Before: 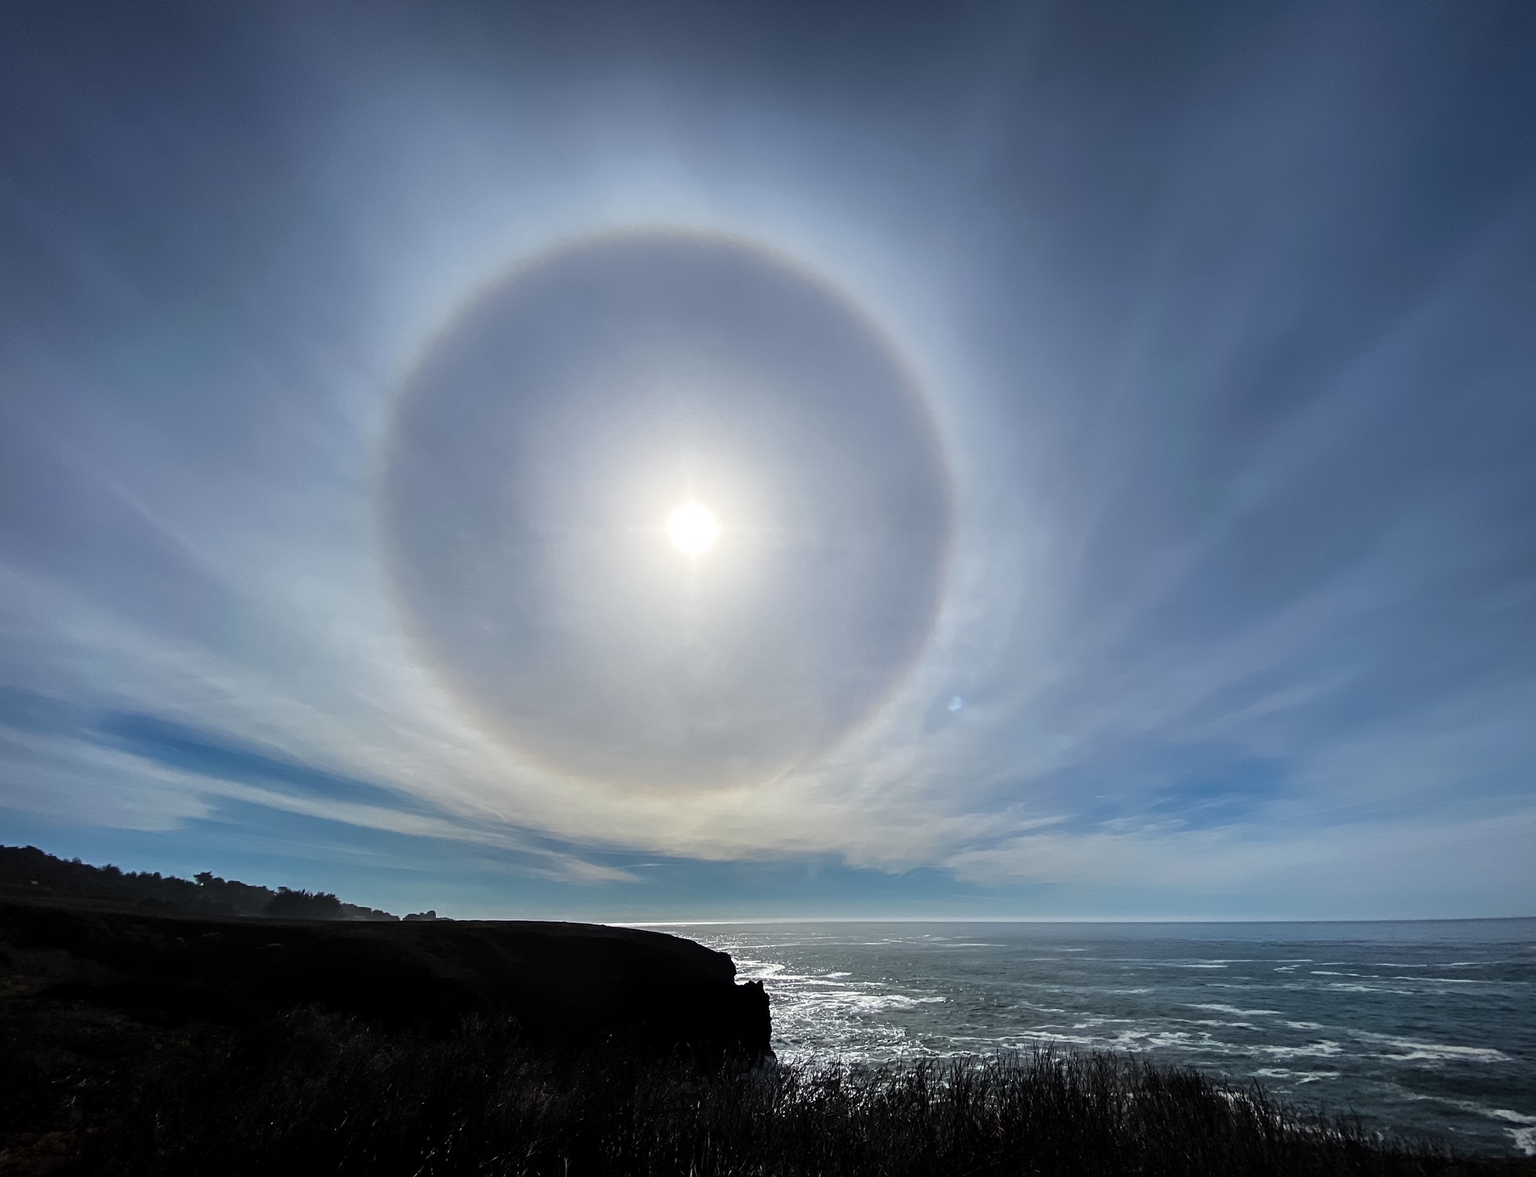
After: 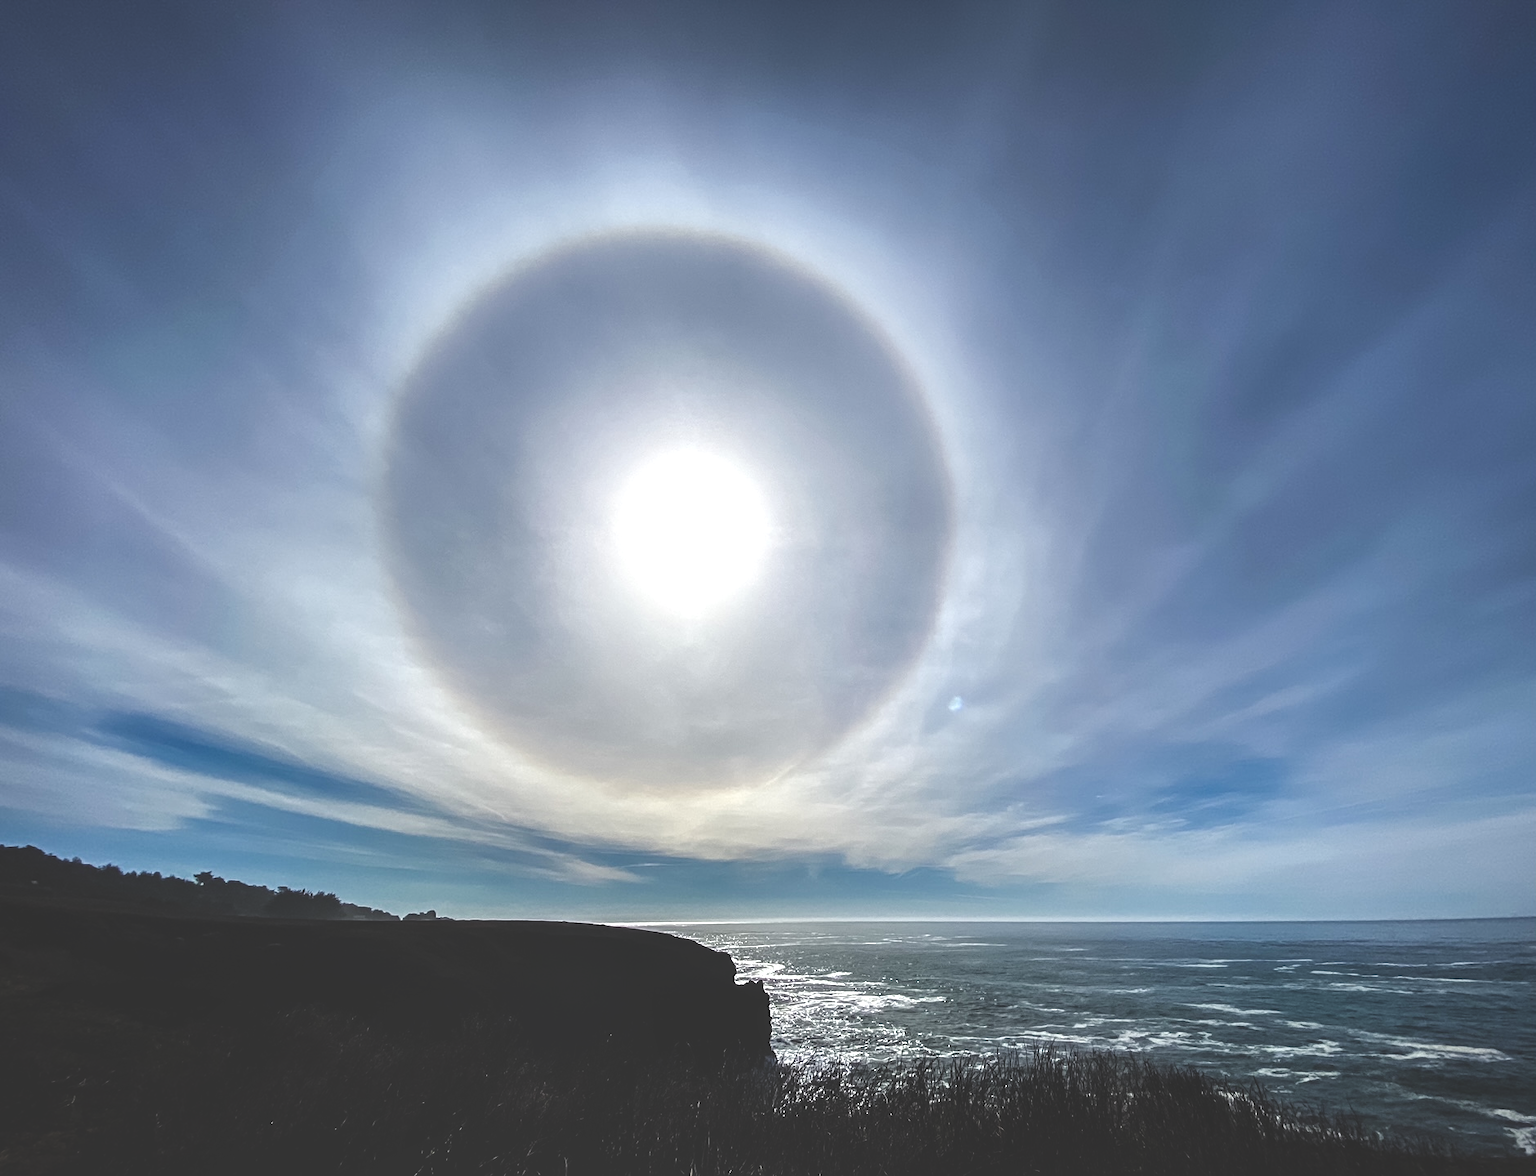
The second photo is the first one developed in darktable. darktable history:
local contrast: on, module defaults
color balance rgb: perceptual saturation grading › highlights -29.58%, perceptual saturation grading › mid-tones 29.47%, perceptual saturation grading › shadows 59.73%, perceptual brilliance grading › global brilliance -17.79%, perceptual brilliance grading › highlights 28.73%, global vibrance 15.44%
exposure: black level correction -0.041, exposure 0.064 EV, compensate highlight preservation false
